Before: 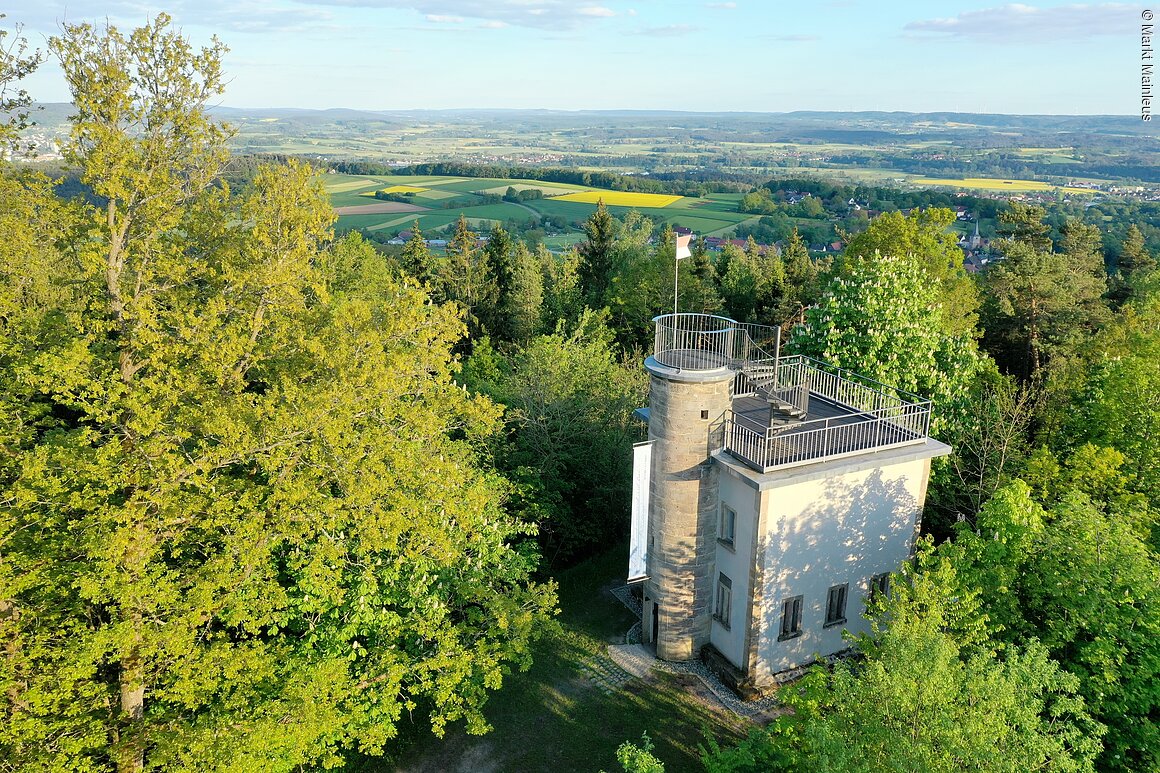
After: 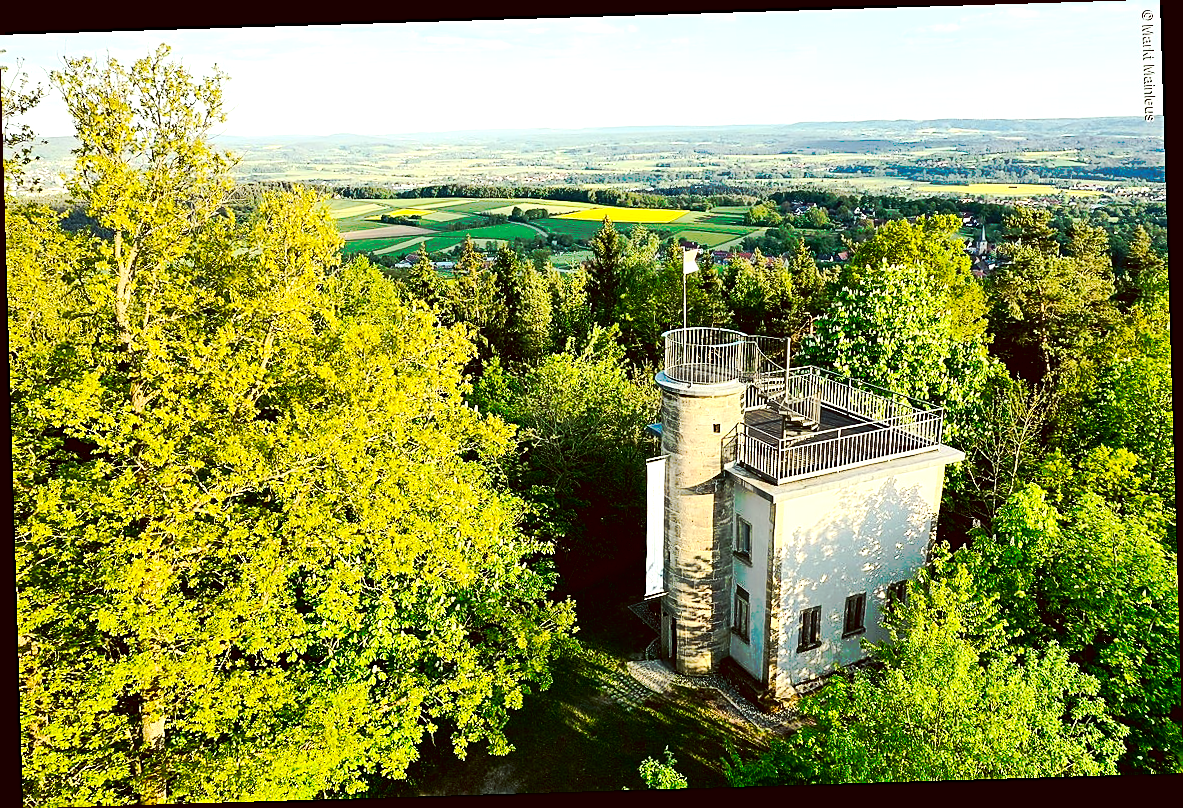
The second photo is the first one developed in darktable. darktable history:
rotate and perspective: rotation -1.75°, automatic cropping off
sharpen: on, module defaults
exposure: exposure 0.636 EV, compensate highlight preservation false
contrast brightness saturation: contrast 0.24, brightness -0.24, saturation 0.14
tone curve: curves: ch0 [(0, 0) (0.003, 0.003) (0.011, 0.011) (0.025, 0.024) (0.044, 0.043) (0.069, 0.067) (0.1, 0.096) (0.136, 0.131) (0.177, 0.171) (0.224, 0.217) (0.277, 0.267) (0.335, 0.324) (0.399, 0.385) (0.468, 0.452) (0.543, 0.632) (0.623, 0.697) (0.709, 0.766) (0.801, 0.839) (0.898, 0.917) (1, 1)], preserve colors none
color balance: lift [1.001, 1.007, 1, 0.993], gamma [1.023, 1.026, 1.01, 0.974], gain [0.964, 1.059, 1.073, 0.927]
